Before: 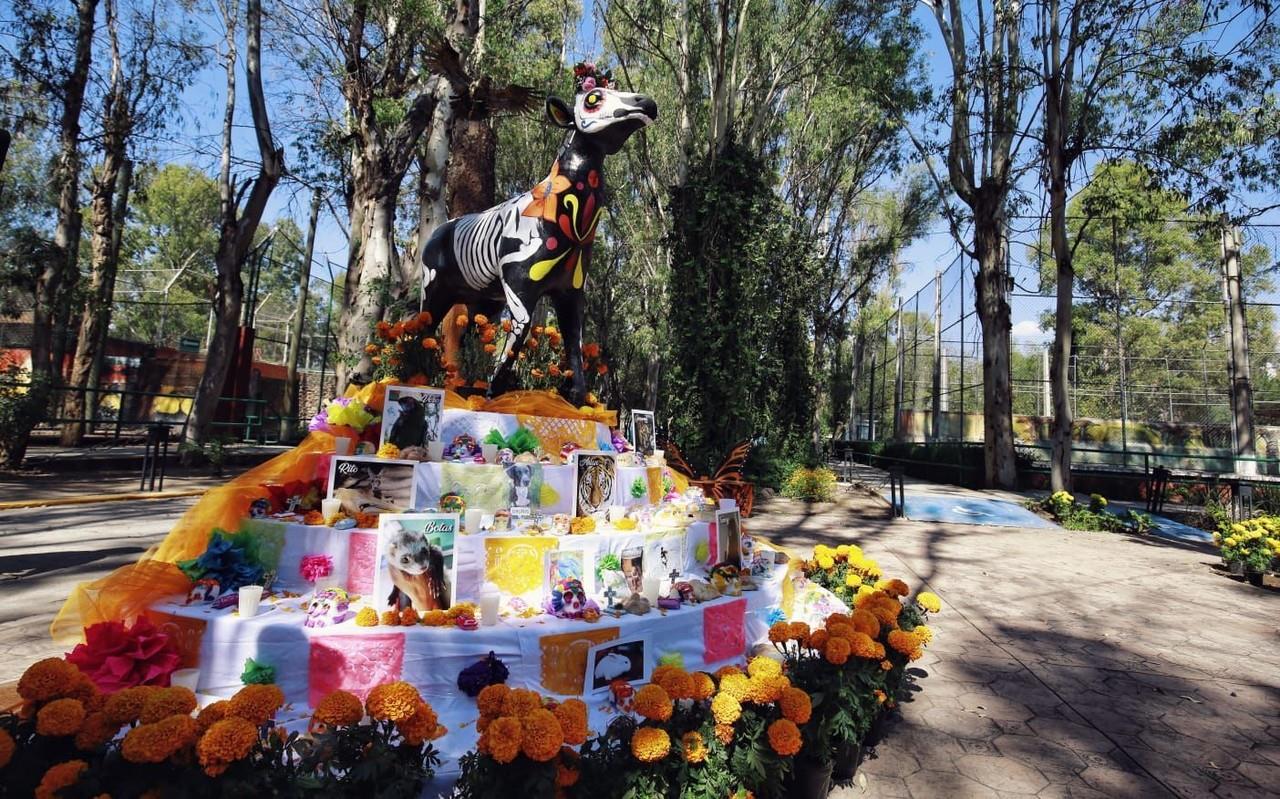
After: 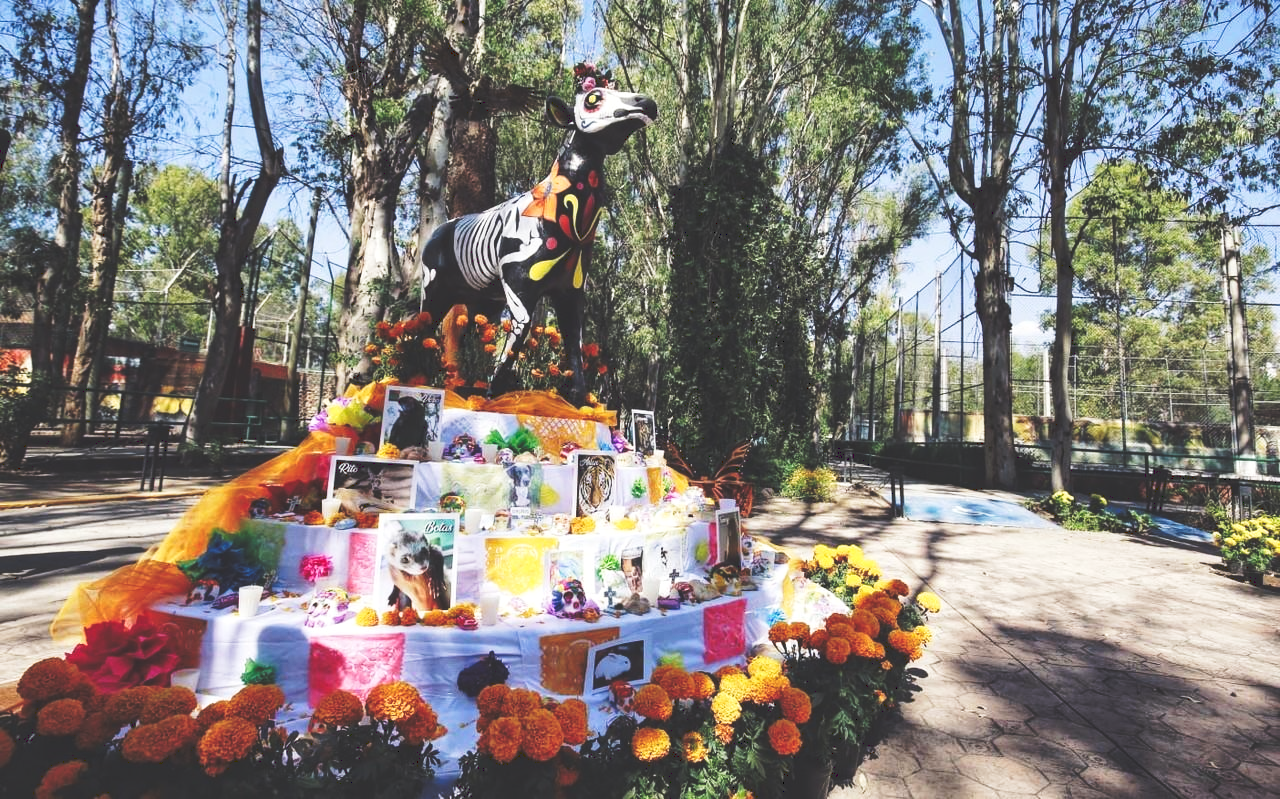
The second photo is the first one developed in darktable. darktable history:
local contrast: highlights 100%, shadows 100%, detail 120%, midtone range 0.2
tone curve: curves: ch0 [(0, 0) (0.003, 0.203) (0.011, 0.203) (0.025, 0.21) (0.044, 0.22) (0.069, 0.231) (0.1, 0.243) (0.136, 0.255) (0.177, 0.277) (0.224, 0.305) (0.277, 0.346) (0.335, 0.412) (0.399, 0.492) (0.468, 0.571) (0.543, 0.658) (0.623, 0.75) (0.709, 0.837) (0.801, 0.905) (0.898, 0.955) (1, 1)], preserve colors none
